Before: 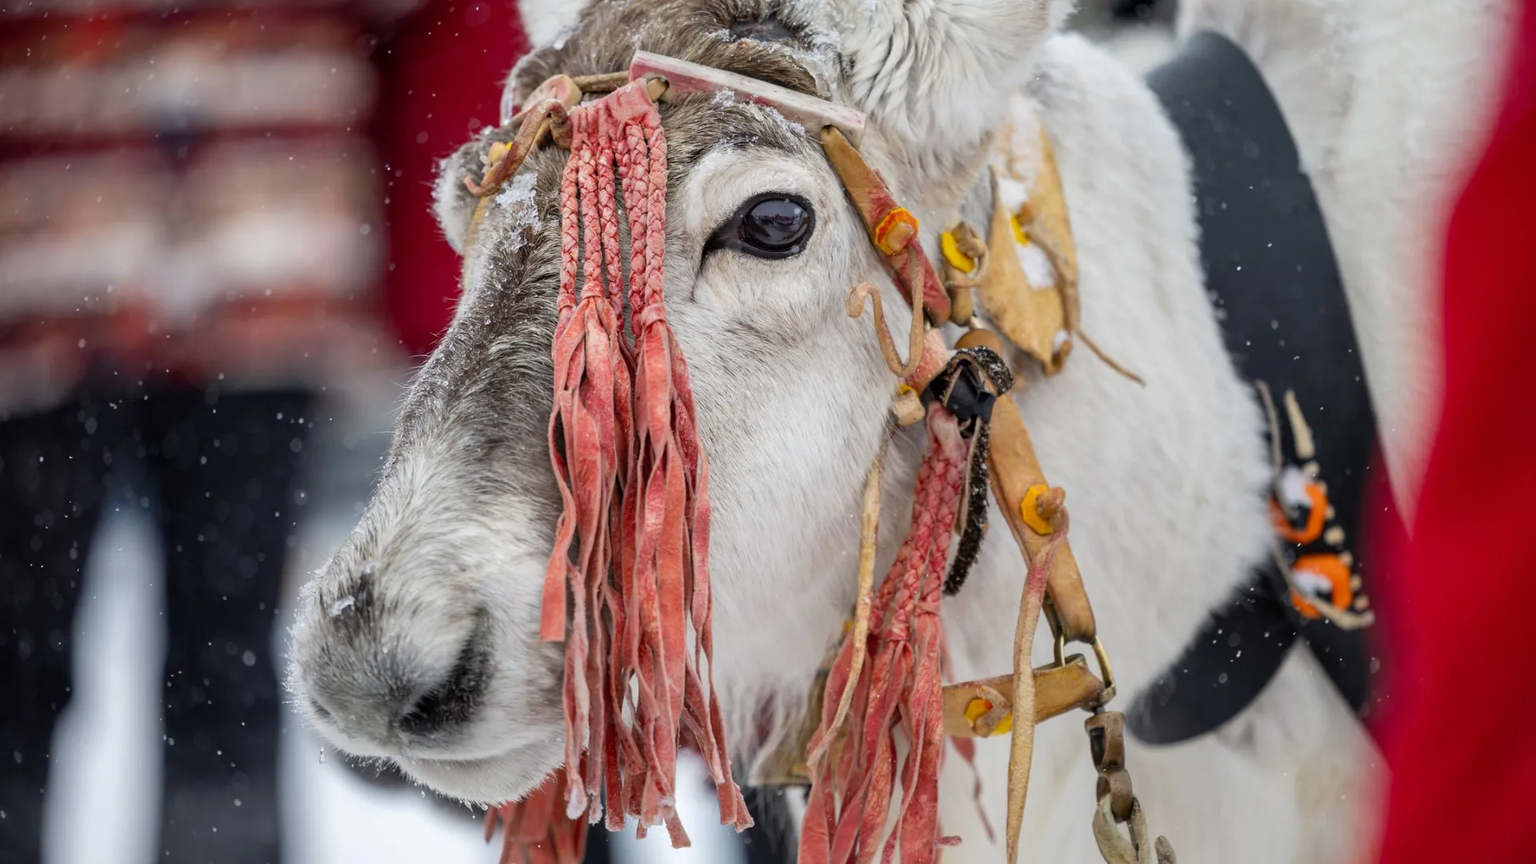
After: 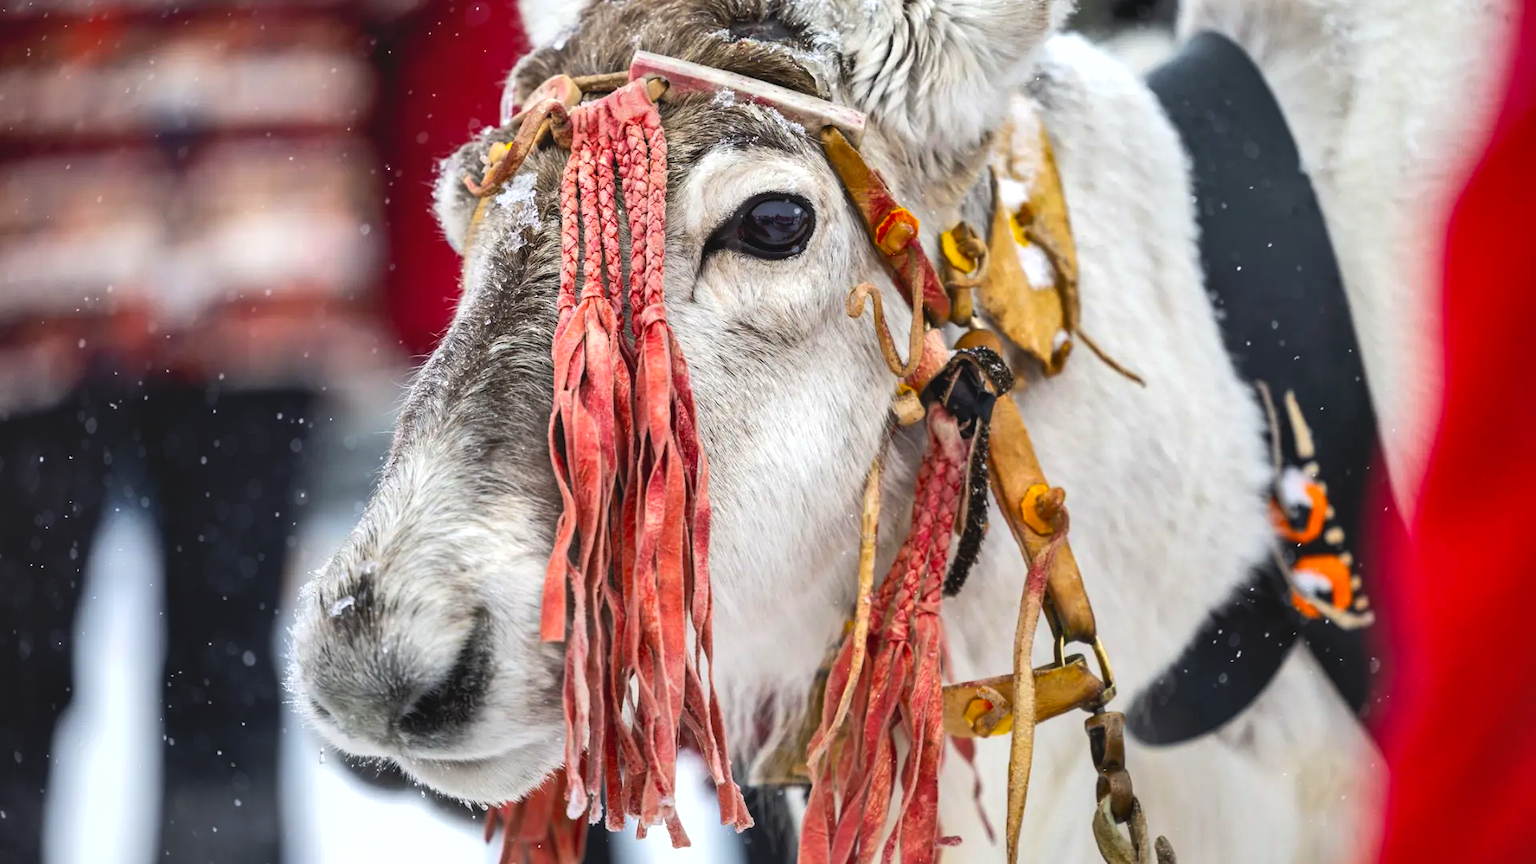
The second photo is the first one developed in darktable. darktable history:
shadows and highlights: radius 108.52, shadows 44.07, highlights -67.8, low approximation 0.01, soften with gaussian
contrast brightness saturation: contrast -0.1, brightness 0.05, saturation 0.08
color balance: output saturation 110%
tone equalizer: -8 EV -0.75 EV, -7 EV -0.7 EV, -6 EV -0.6 EV, -5 EV -0.4 EV, -3 EV 0.4 EV, -2 EV 0.6 EV, -1 EV 0.7 EV, +0 EV 0.75 EV, edges refinement/feathering 500, mask exposure compensation -1.57 EV, preserve details no
